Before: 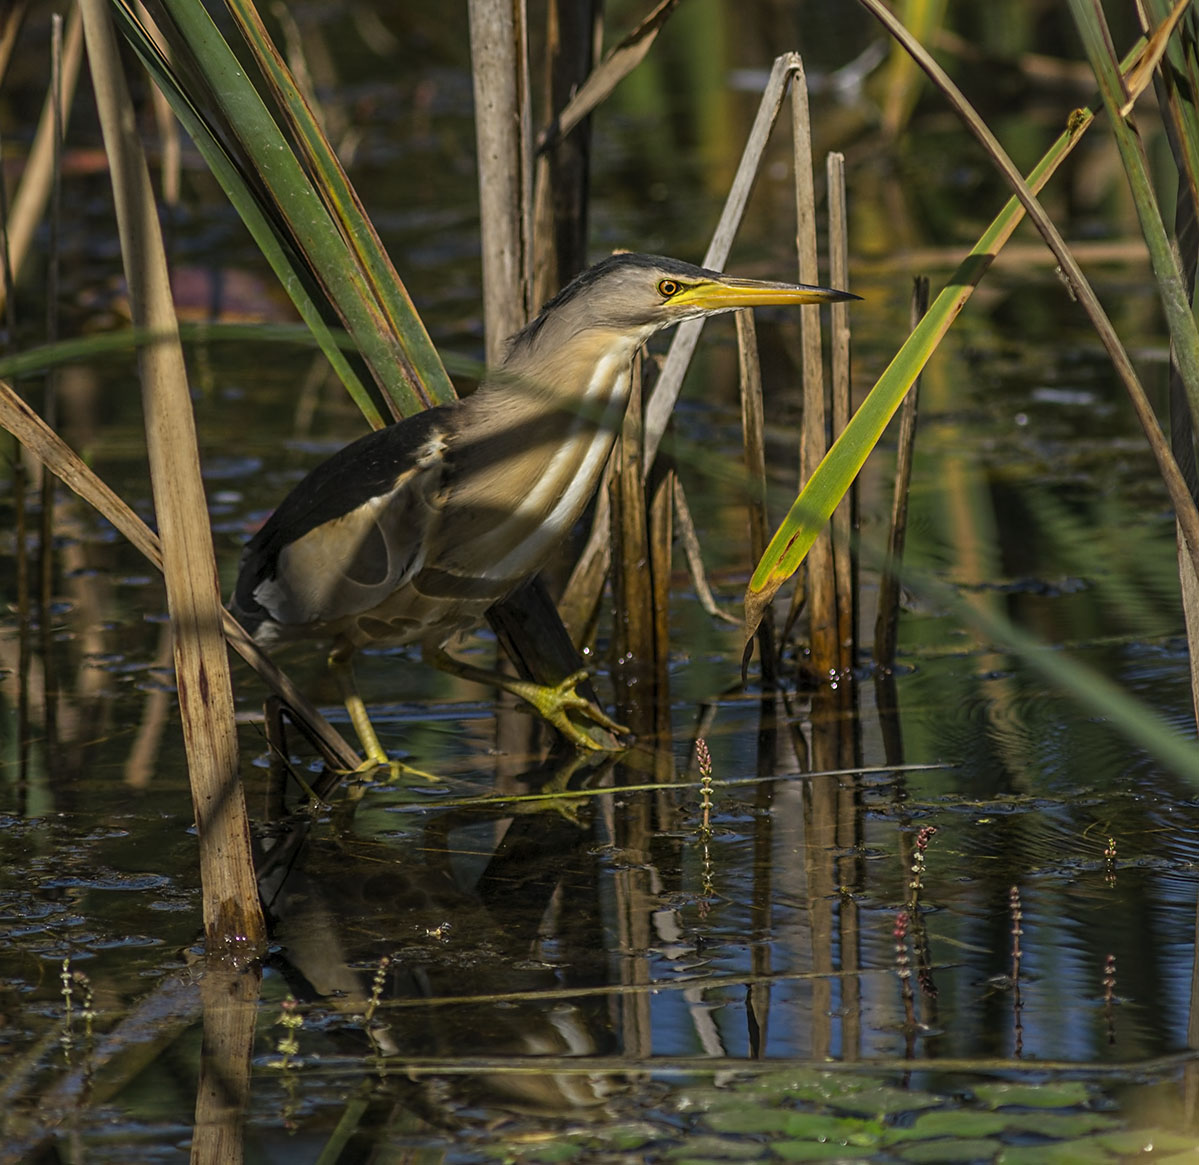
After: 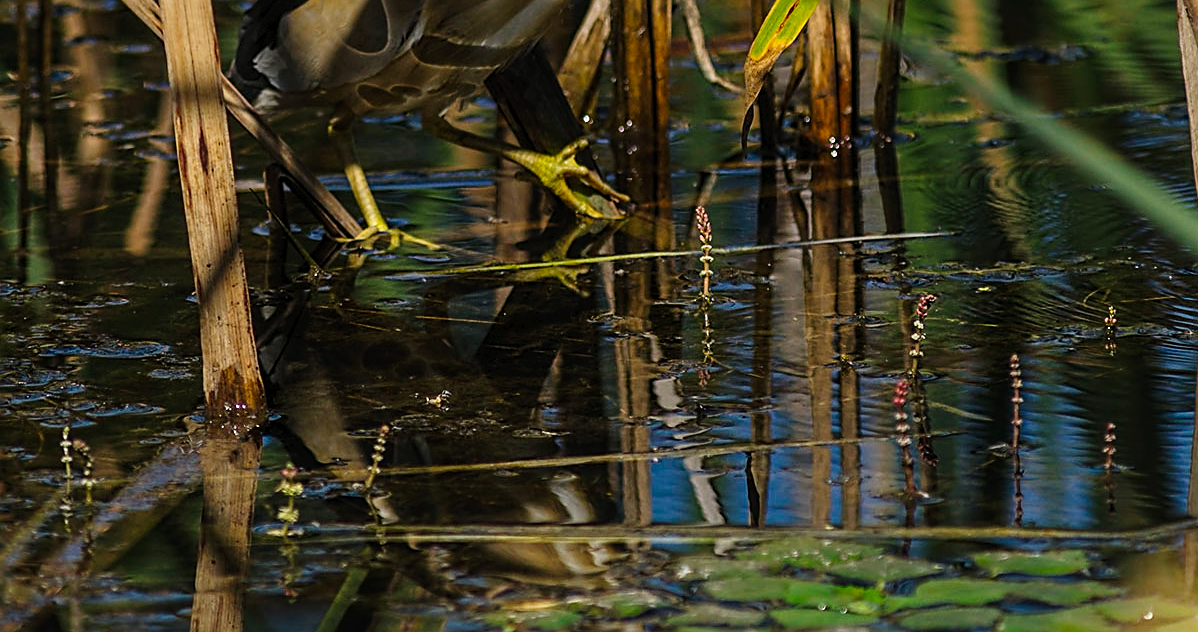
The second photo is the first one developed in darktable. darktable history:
crop and rotate: top 45.746%, right 0.018%
sharpen: on, module defaults
tone curve: curves: ch0 [(0, 0) (0.003, 0.015) (0.011, 0.019) (0.025, 0.026) (0.044, 0.041) (0.069, 0.057) (0.1, 0.085) (0.136, 0.116) (0.177, 0.158) (0.224, 0.215) (0.277, 0.286) (0.335, 0.367) (0.399, 0.452) (0.468, 0.534) (0.543, 0.612) (0.623, 0.698) (0.709, 0.775) (0.801, 0.858) (0.898, 0.928) (1, 1)], preserve colors none
